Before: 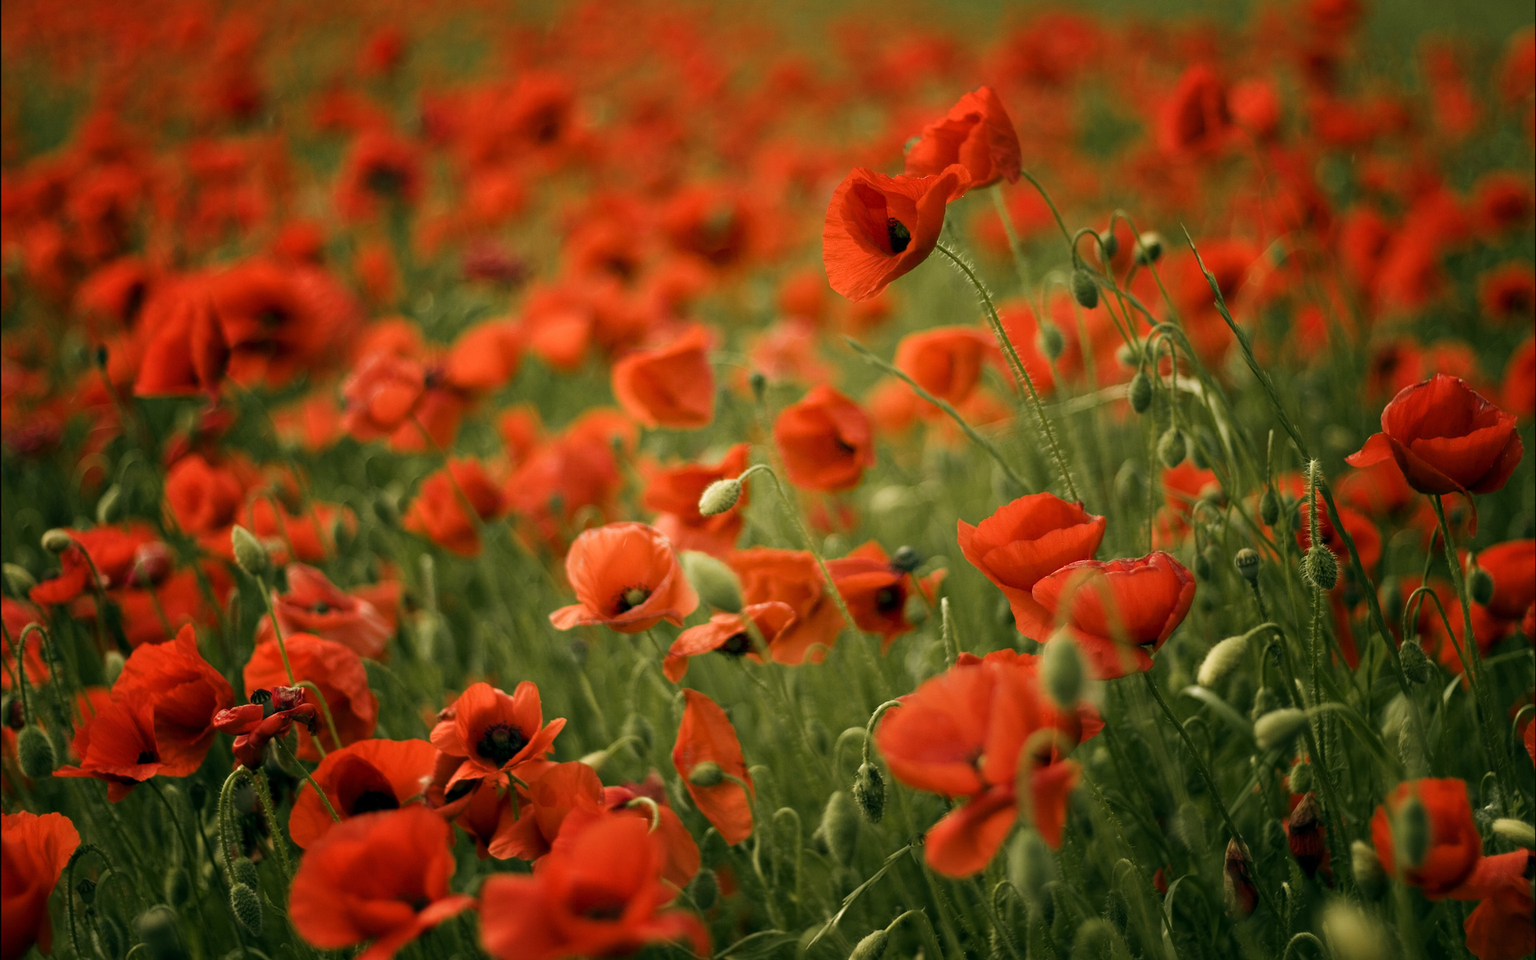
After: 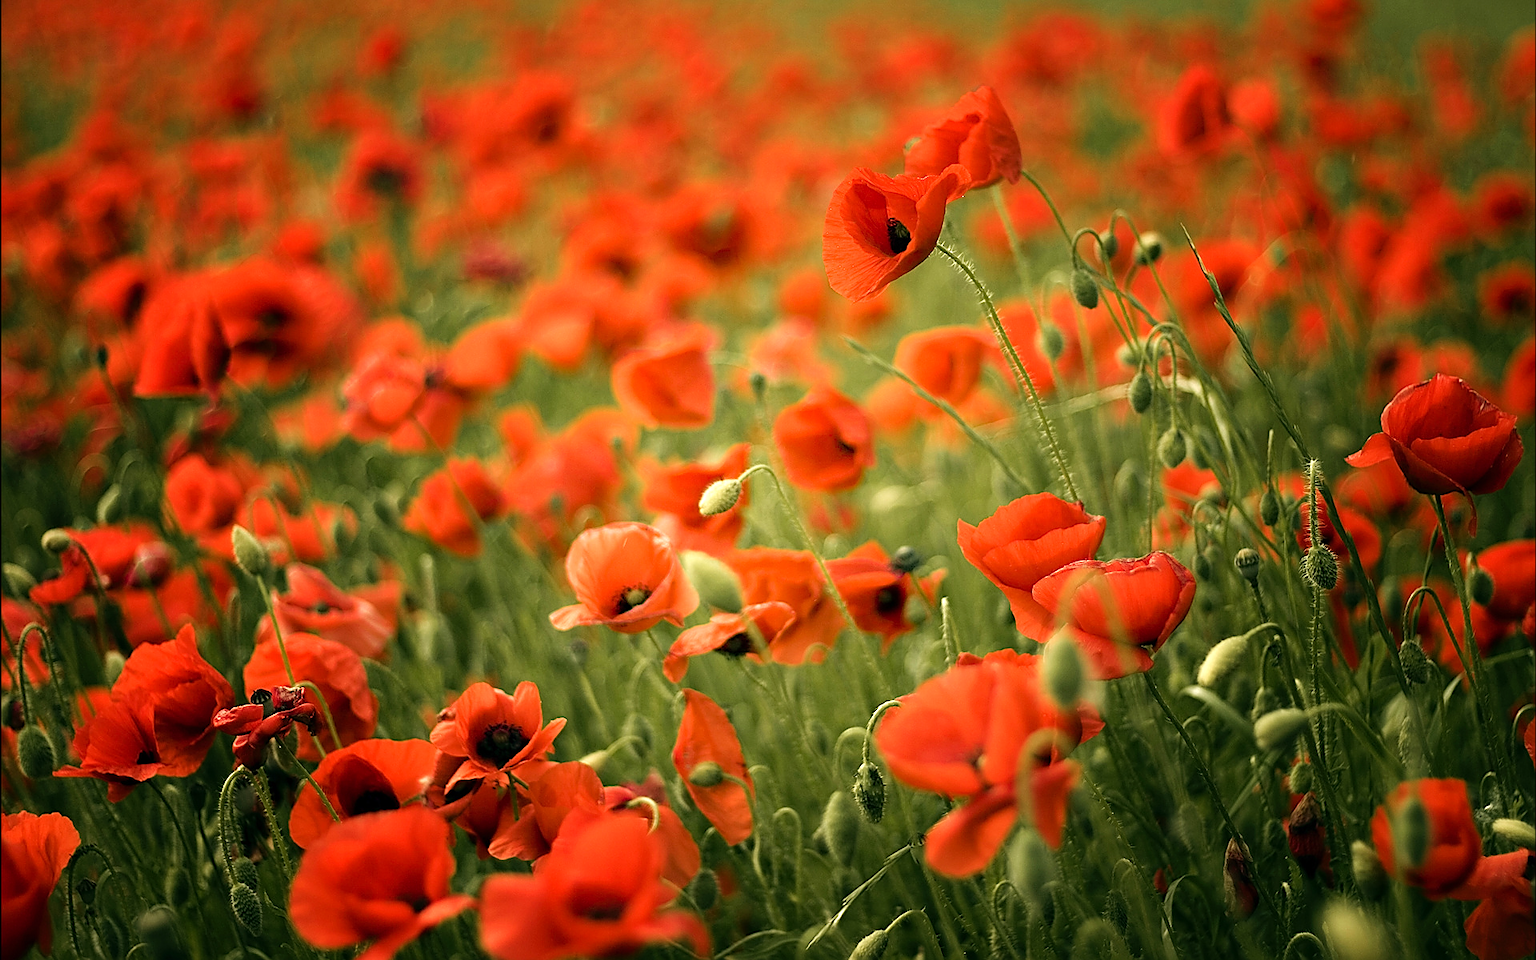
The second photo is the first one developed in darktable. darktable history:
tone equalizer: -8 EV -0.719 EV, -7 EV -0.732 EV, -6 EV -0.605 EV, -5 EV -0.376 EV, -3 EV 0.394 EV, -2 EV 0.6 EV, -1 EV 0.682 EV, +0 EV 0.75 EV, mask exposure compensation -0.491 EV
levels: levels [0, 0.478, 1]
sharpen: radius 1.37, amount 1.243, threshold 0.669
